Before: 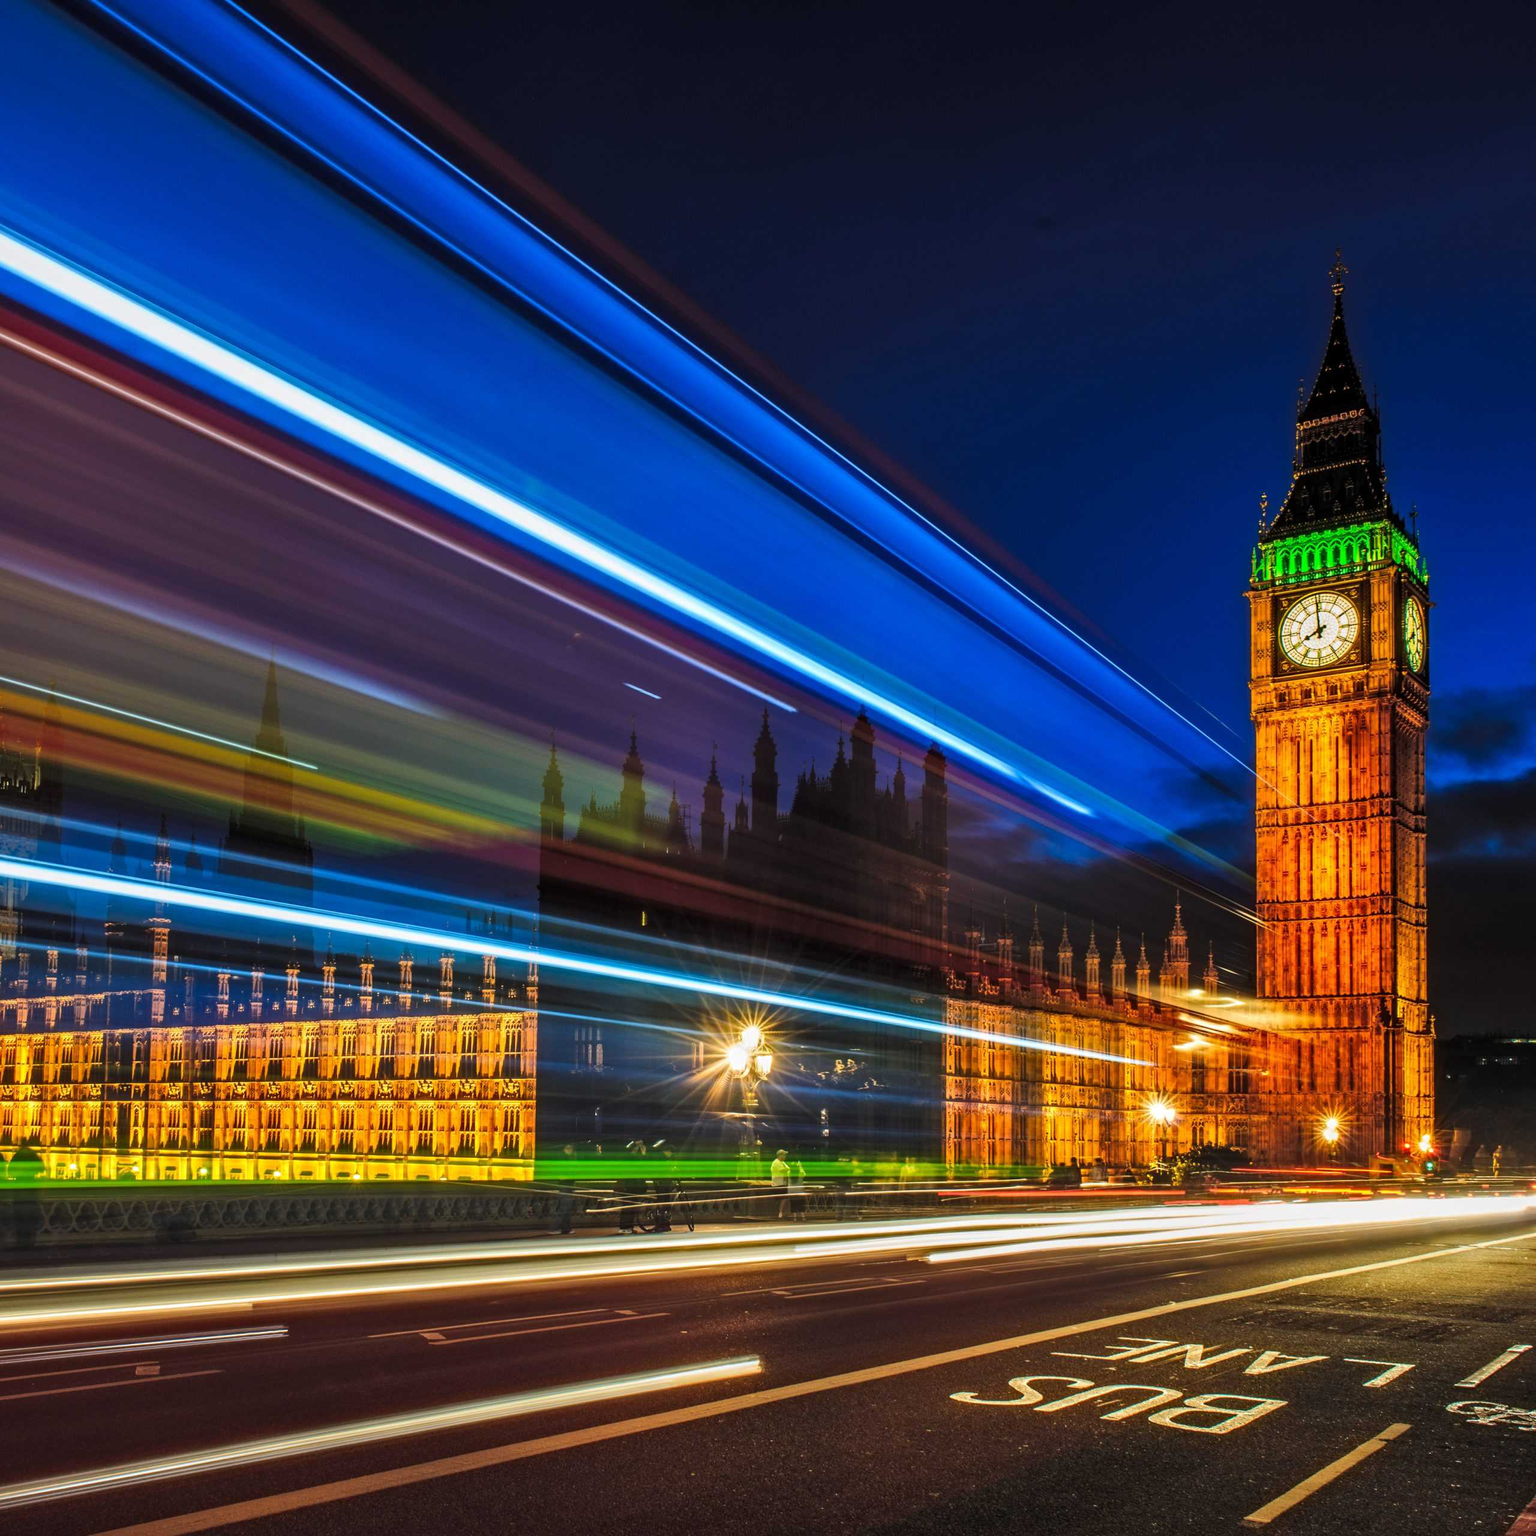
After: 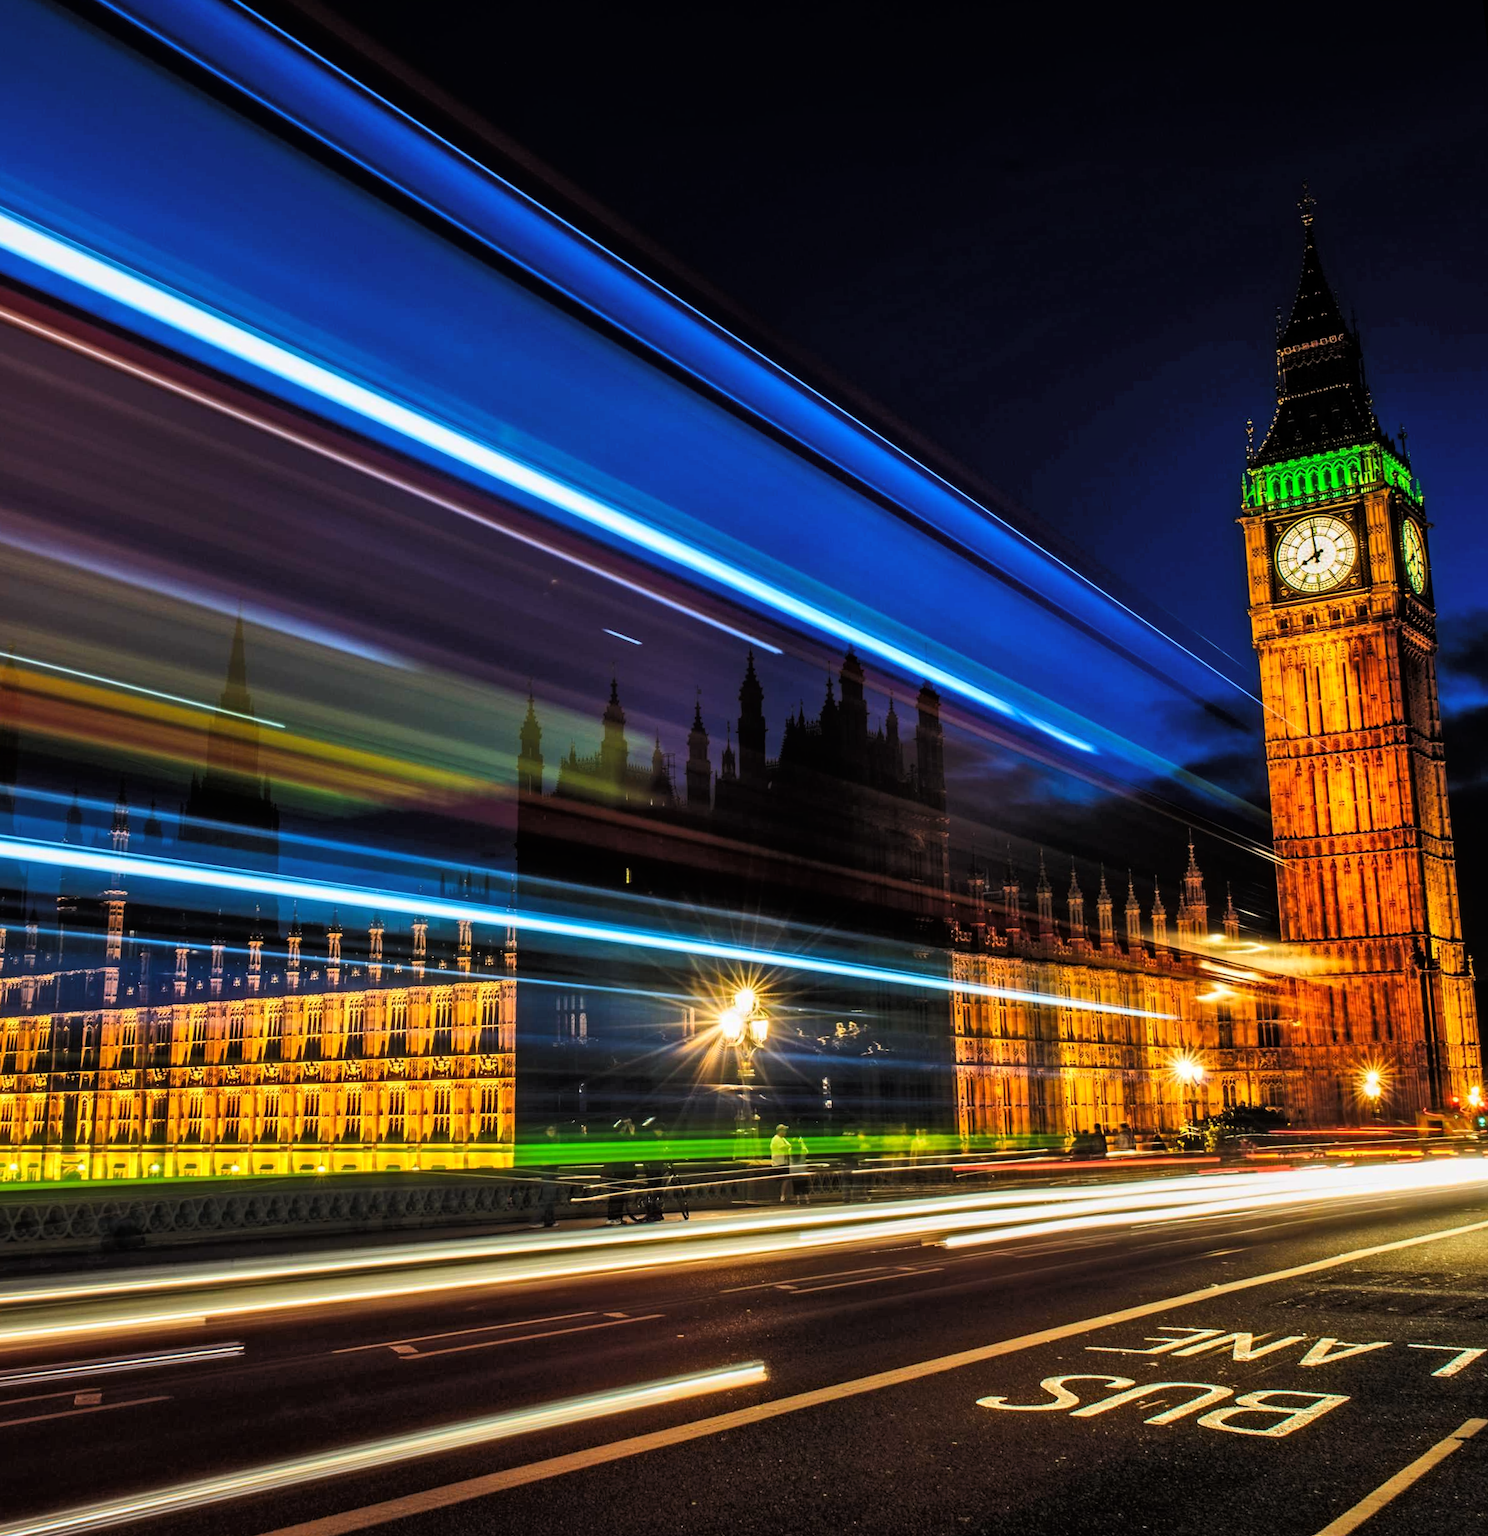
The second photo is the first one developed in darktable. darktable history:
rotate and perspective: rotation -1.68°, lens shift (vertical) -0.146, crop left 0.049, crop right 0.912, crop top 0.032, crop bottom 0.96
tone curve: curves: ch0 [(0, 0) (0.118, 0.034) (0.182, 0.124) (0.265, 0.214) (0.504, 0.508) (0.783, 0.825) (1, 1)], color space Lab, linked channels, preserve colors none
